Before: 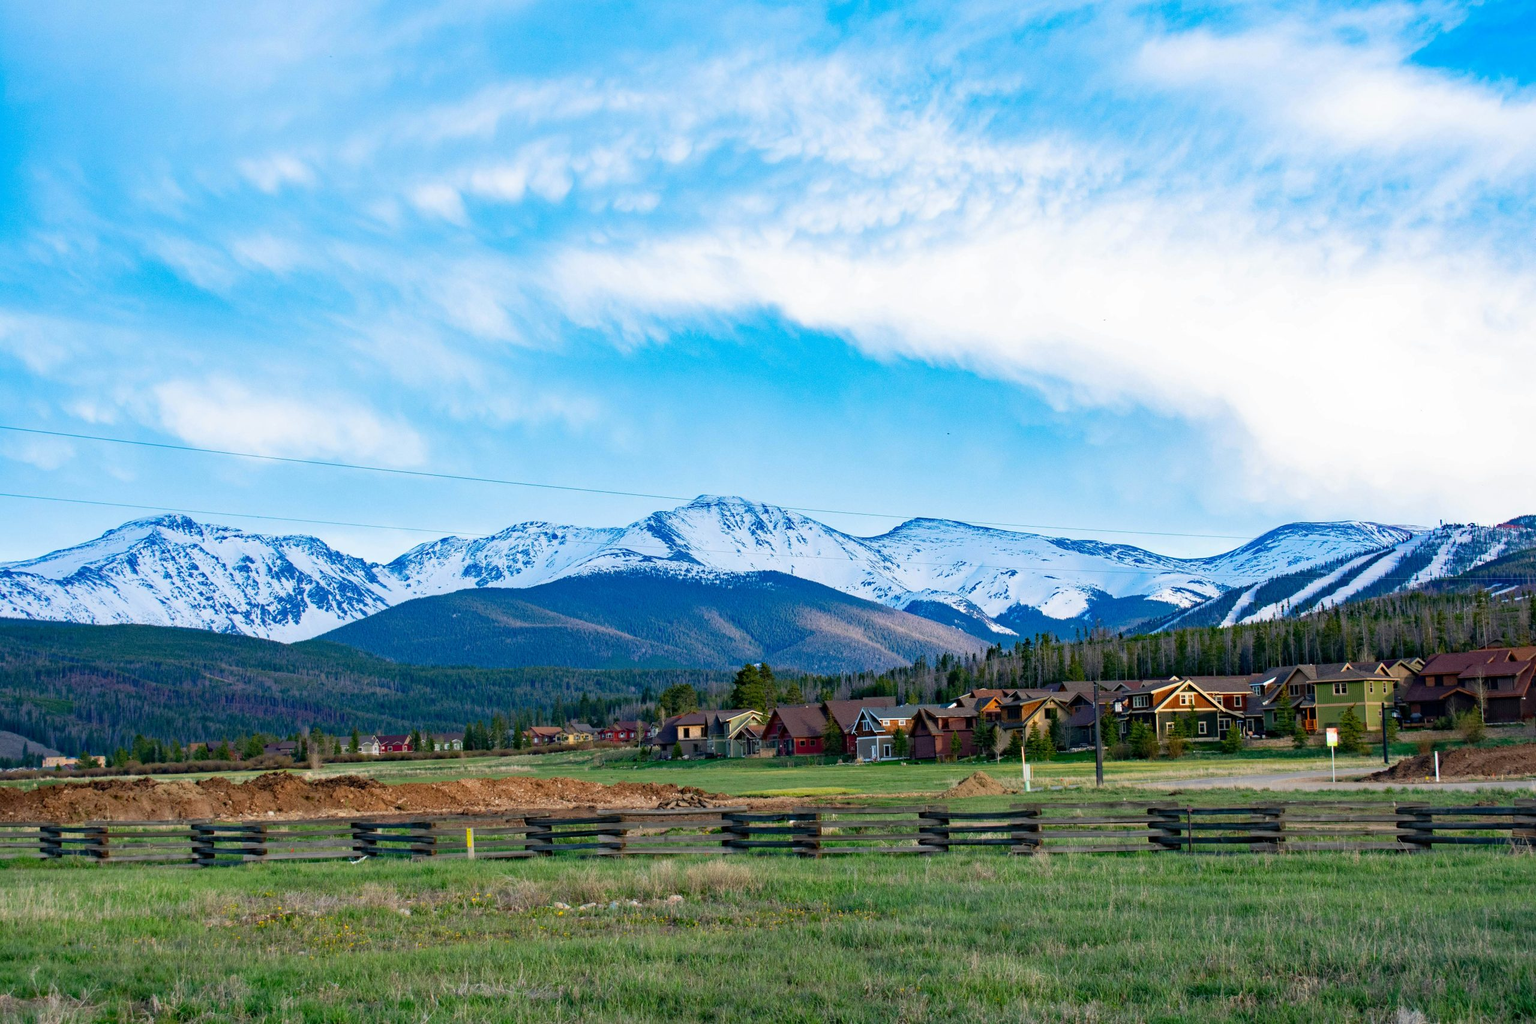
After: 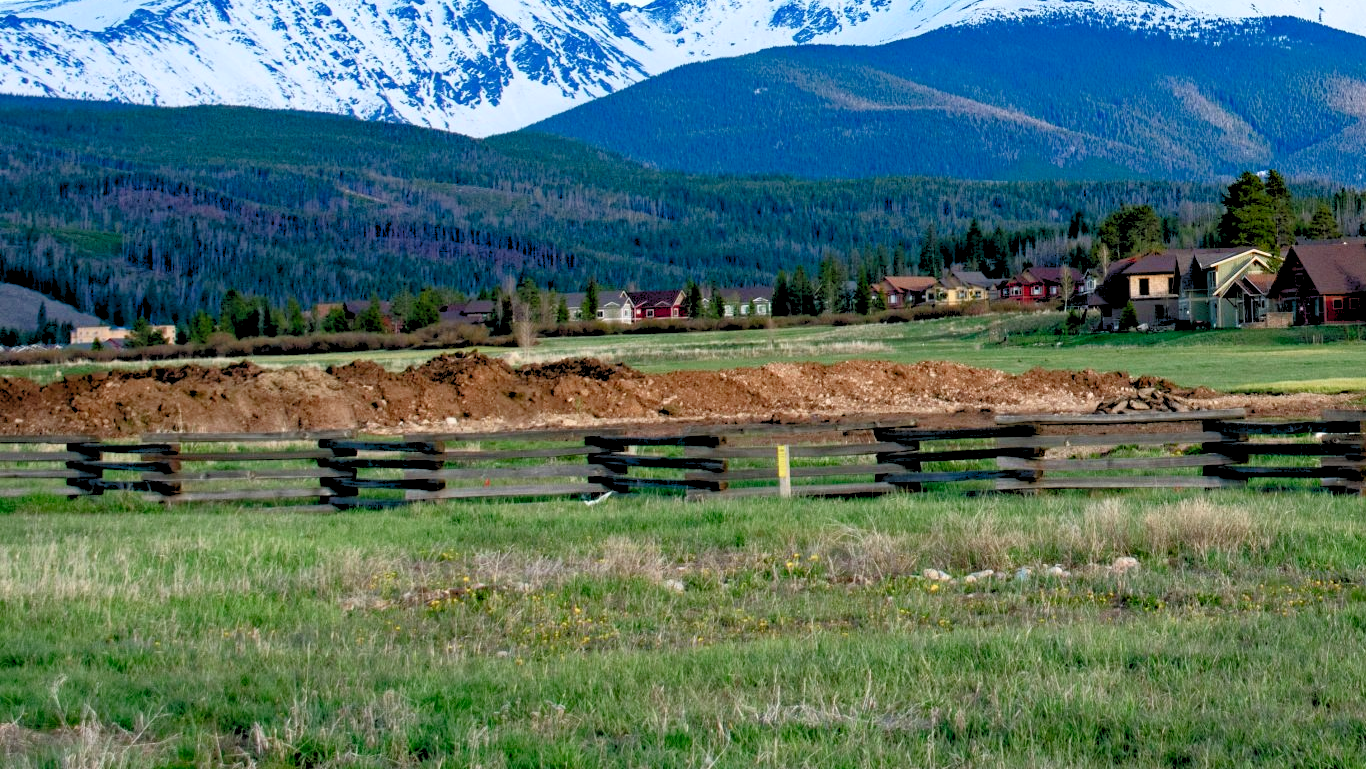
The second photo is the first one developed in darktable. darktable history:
levels: levels [0.072, 0.414, 0.976]
color balance rgb: perceptual saturation grading › highlights -31.88%, perceptual saturation grading › mid-tones 5.8%, perceptual saturation grading › shadows 18.12%, perceptual brilliance grading › highlights 3.62%, perceptual brilliance grading › mid-tones -18.12%, perceptual brilliance grading › shadows -41.3%
crop and rotate: top 54.778%, right 46.61%, bottom 0.159%
